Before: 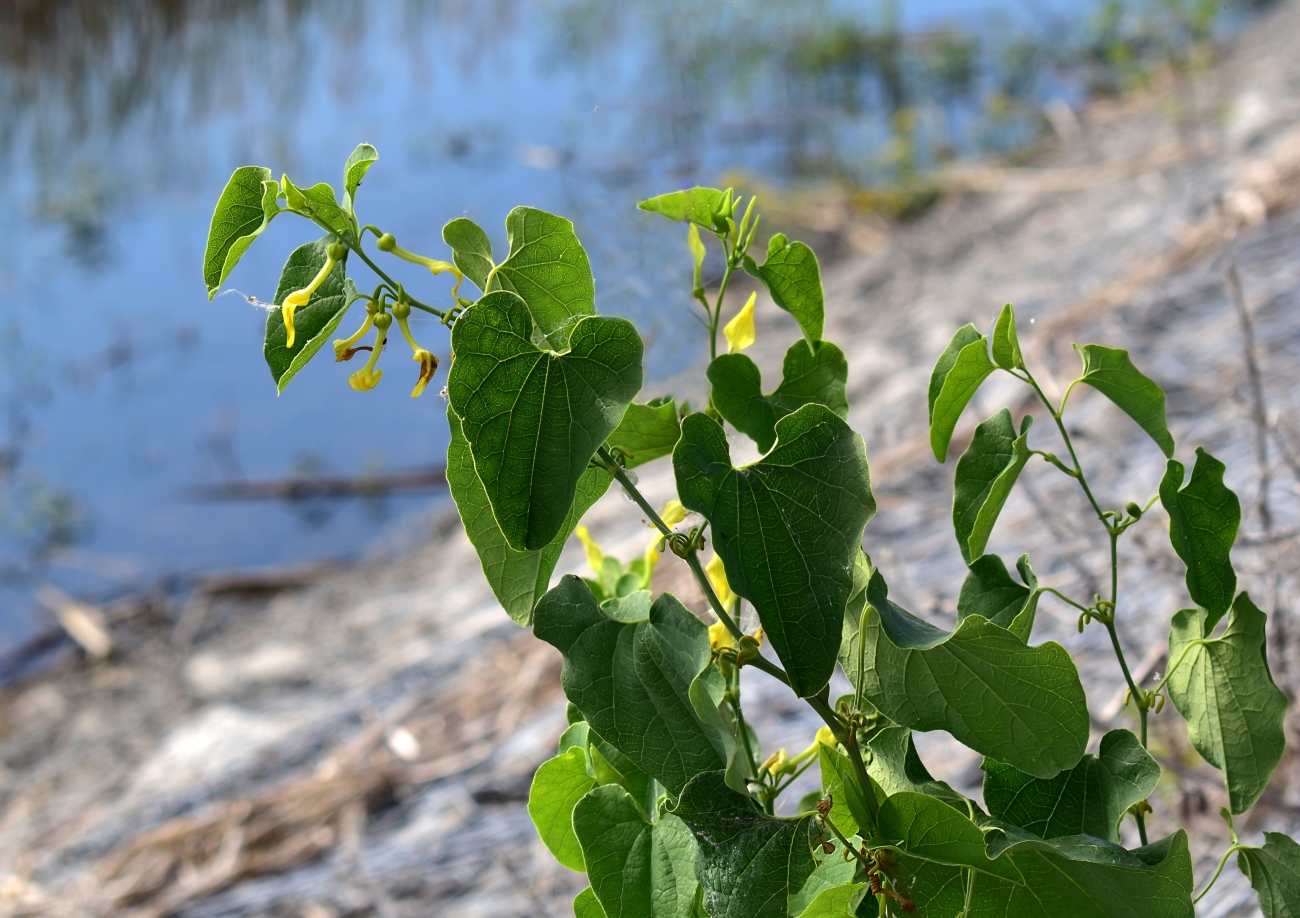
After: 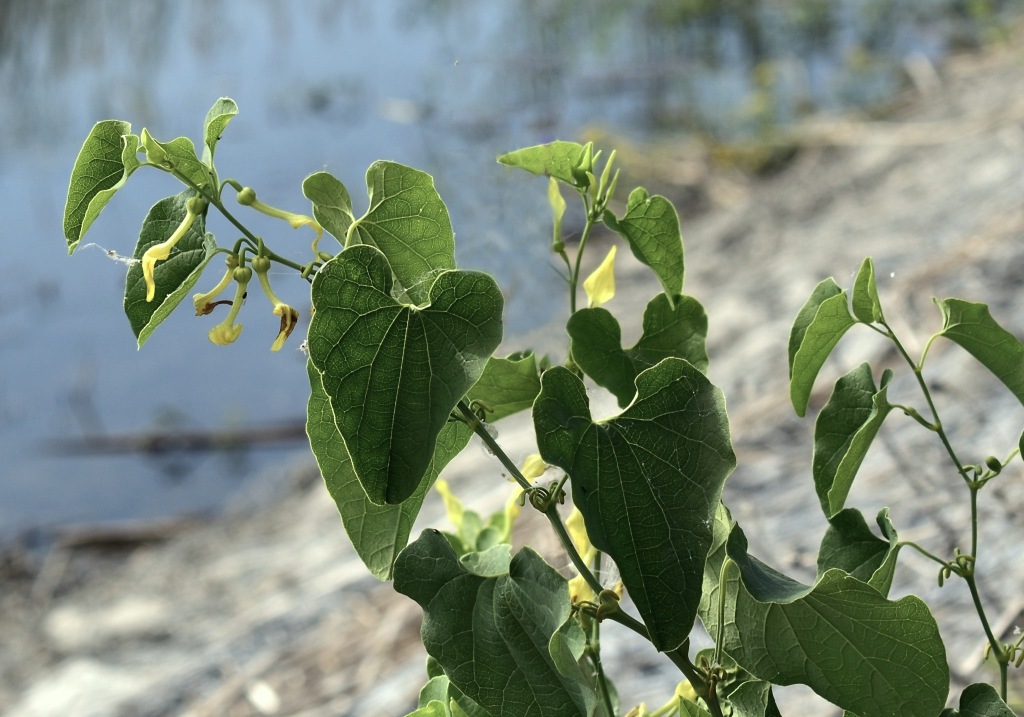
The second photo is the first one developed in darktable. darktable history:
contrast brightness saturation: contrast 0.1, saturation -0.36
color correction: highlights a* -4.28, highlights b* 6.53
crop and rotate: left 10.77%, top 5.1%, right 10.41%, bottom 16.76%
